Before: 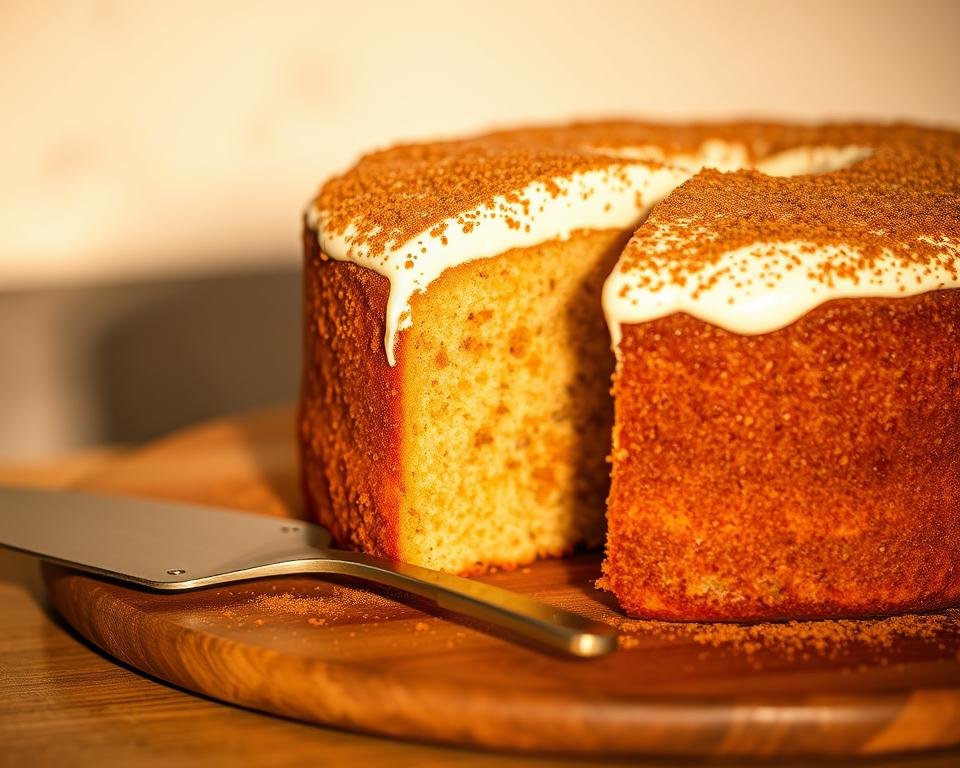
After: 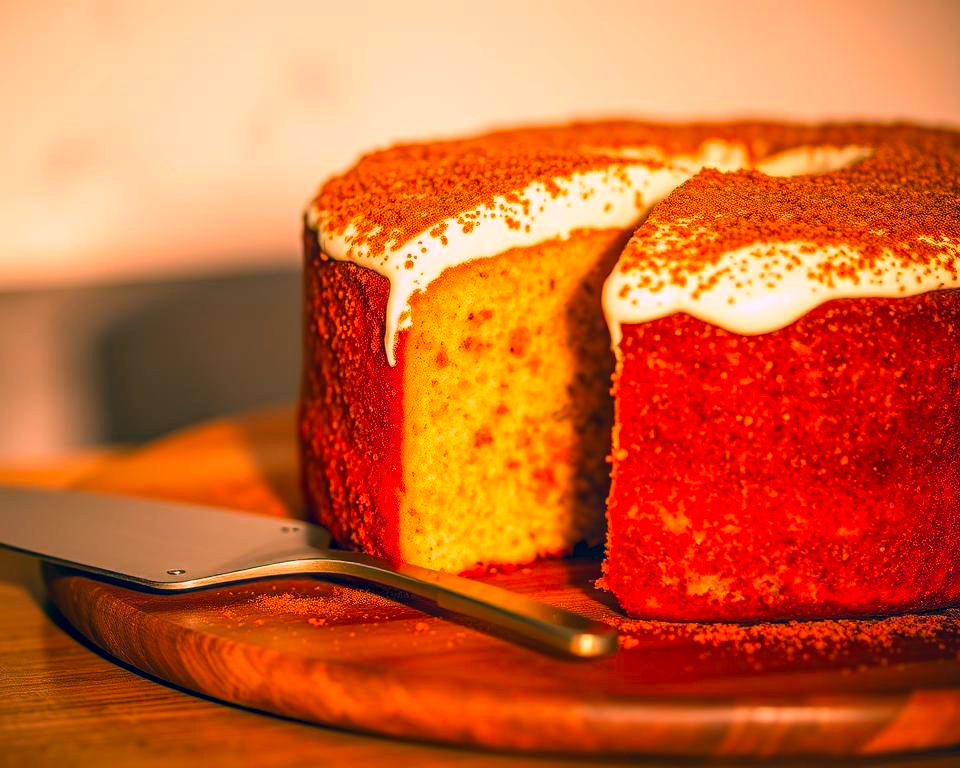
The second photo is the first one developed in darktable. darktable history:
color correction: highlights a* 17.03, highlights b* 0.205, shadows a* -15.38, shadows b* -14.56, saturation 1.5
local contrast: on, module defaults
